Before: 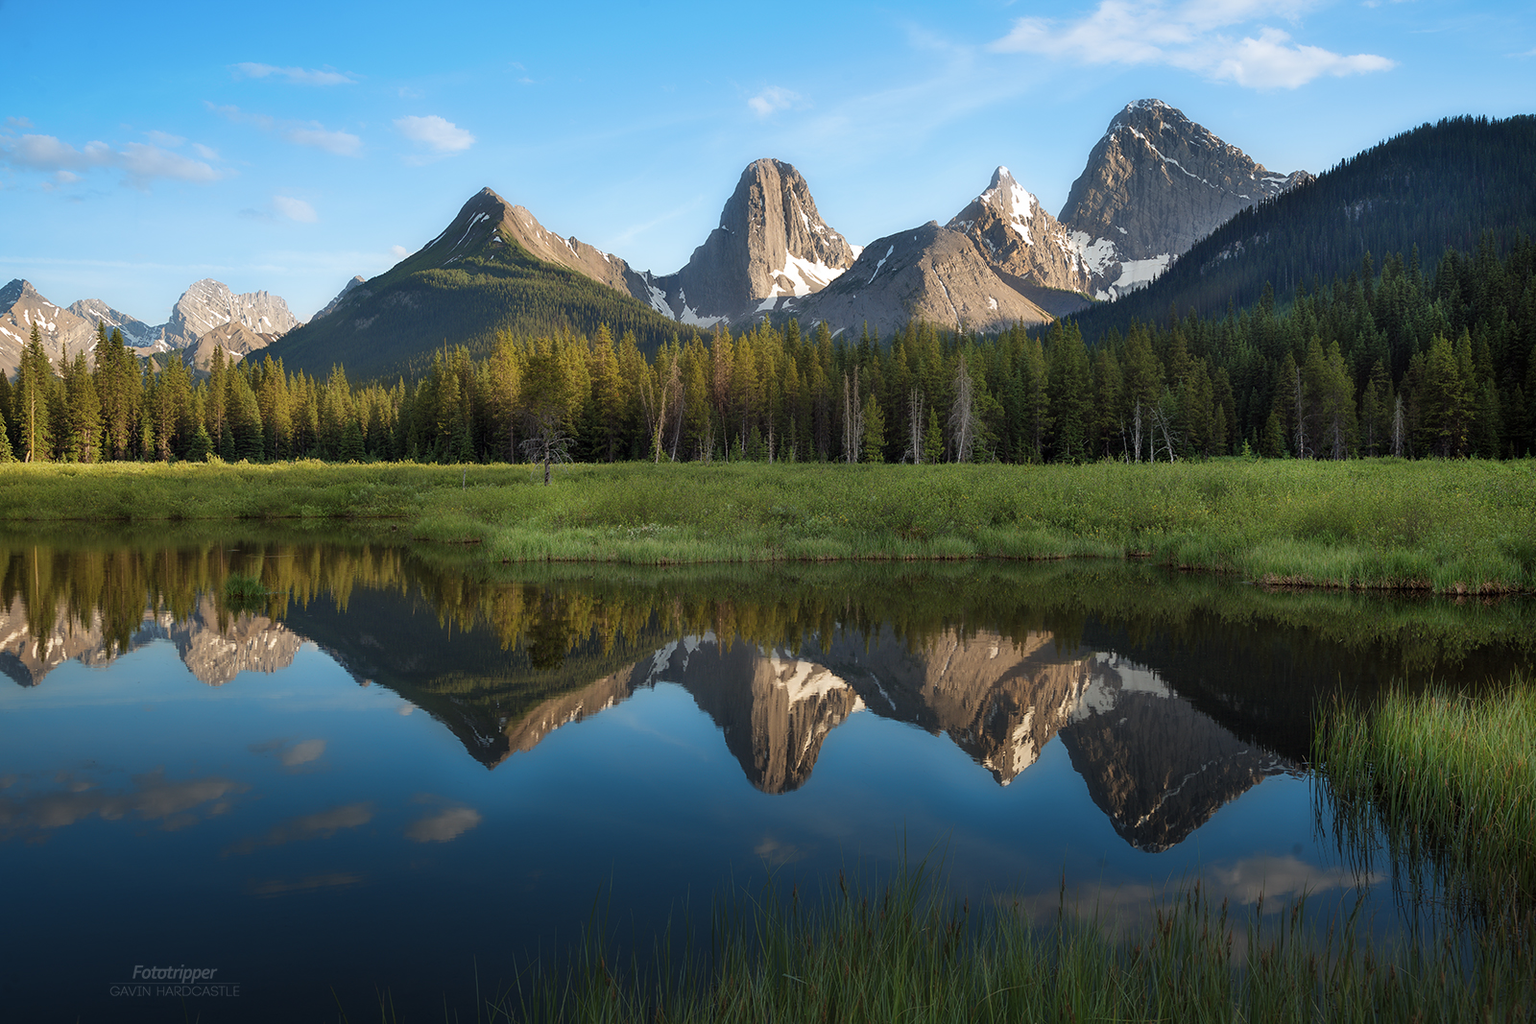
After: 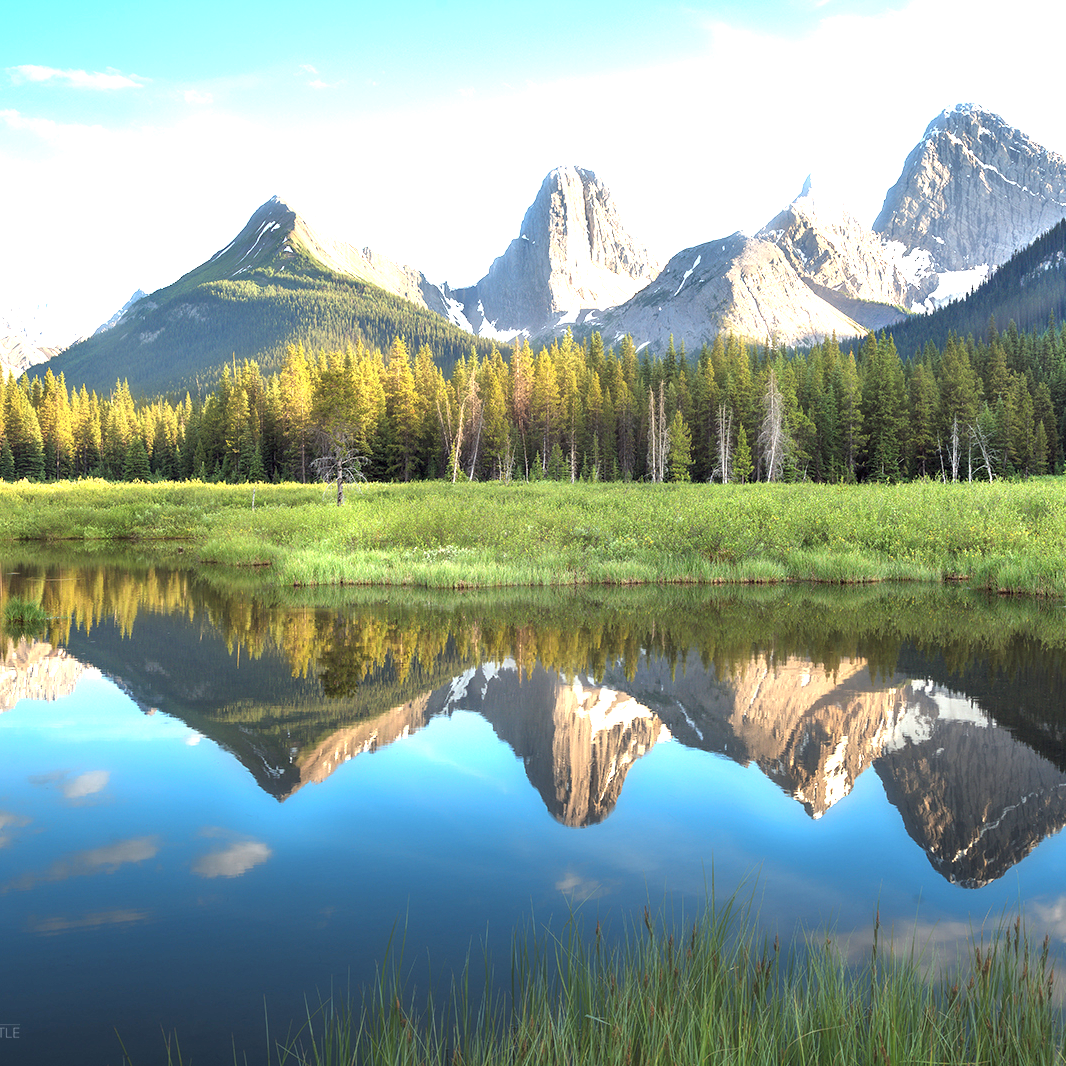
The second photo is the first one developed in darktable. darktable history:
crop and rotate: left 14.436%, right 18.898%
exposure: exposure 2.04 EV, compensate highlight preservation false
